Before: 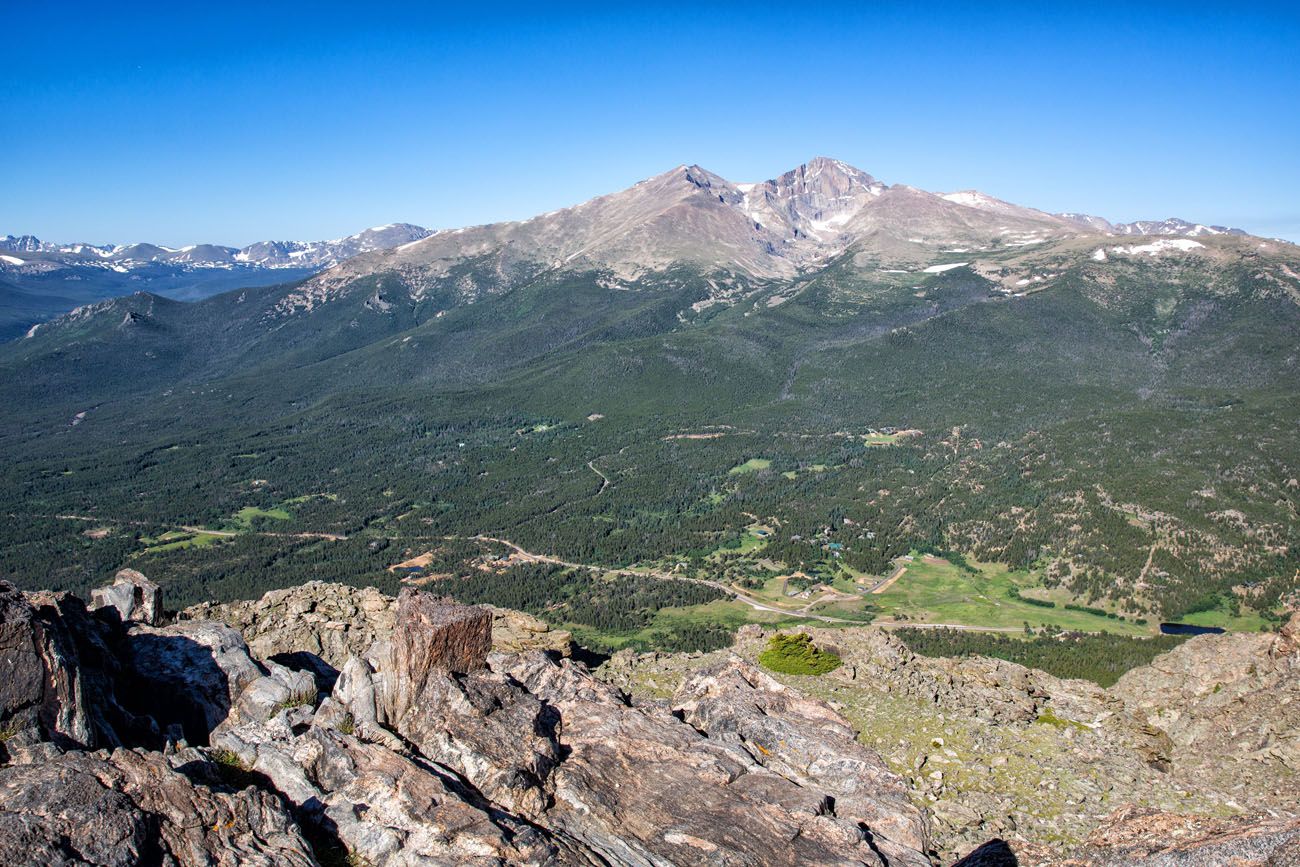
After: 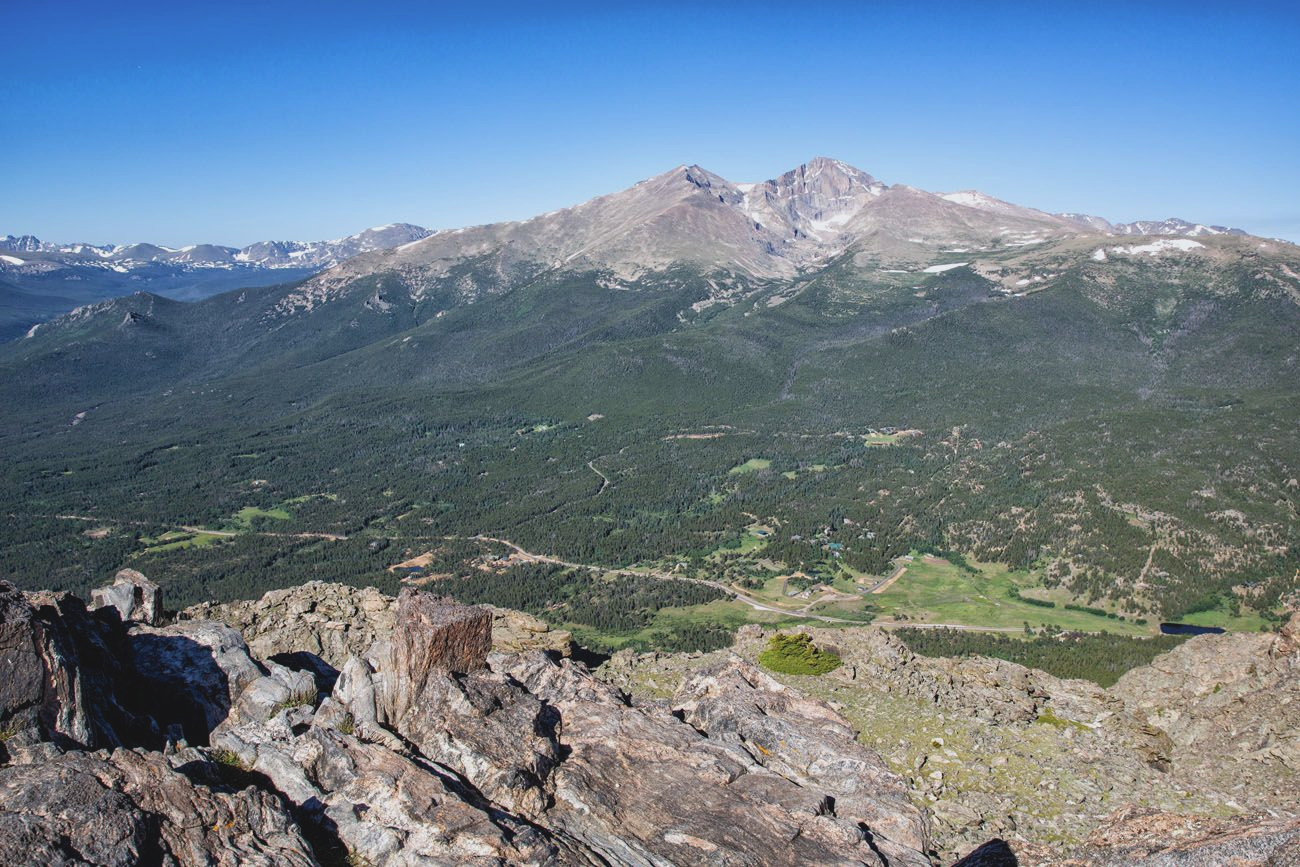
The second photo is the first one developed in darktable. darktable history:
exposure: exposure 0.014 EV, compensate highlight preservation false
lowpass: radius 0.1, contrast 0.85, saturation 1.1, unbound 0
contrast brightness saturation: contrast 0.06, brightness -0.01, saturation -0.23
white balance: red 0.988, blue 1.017
